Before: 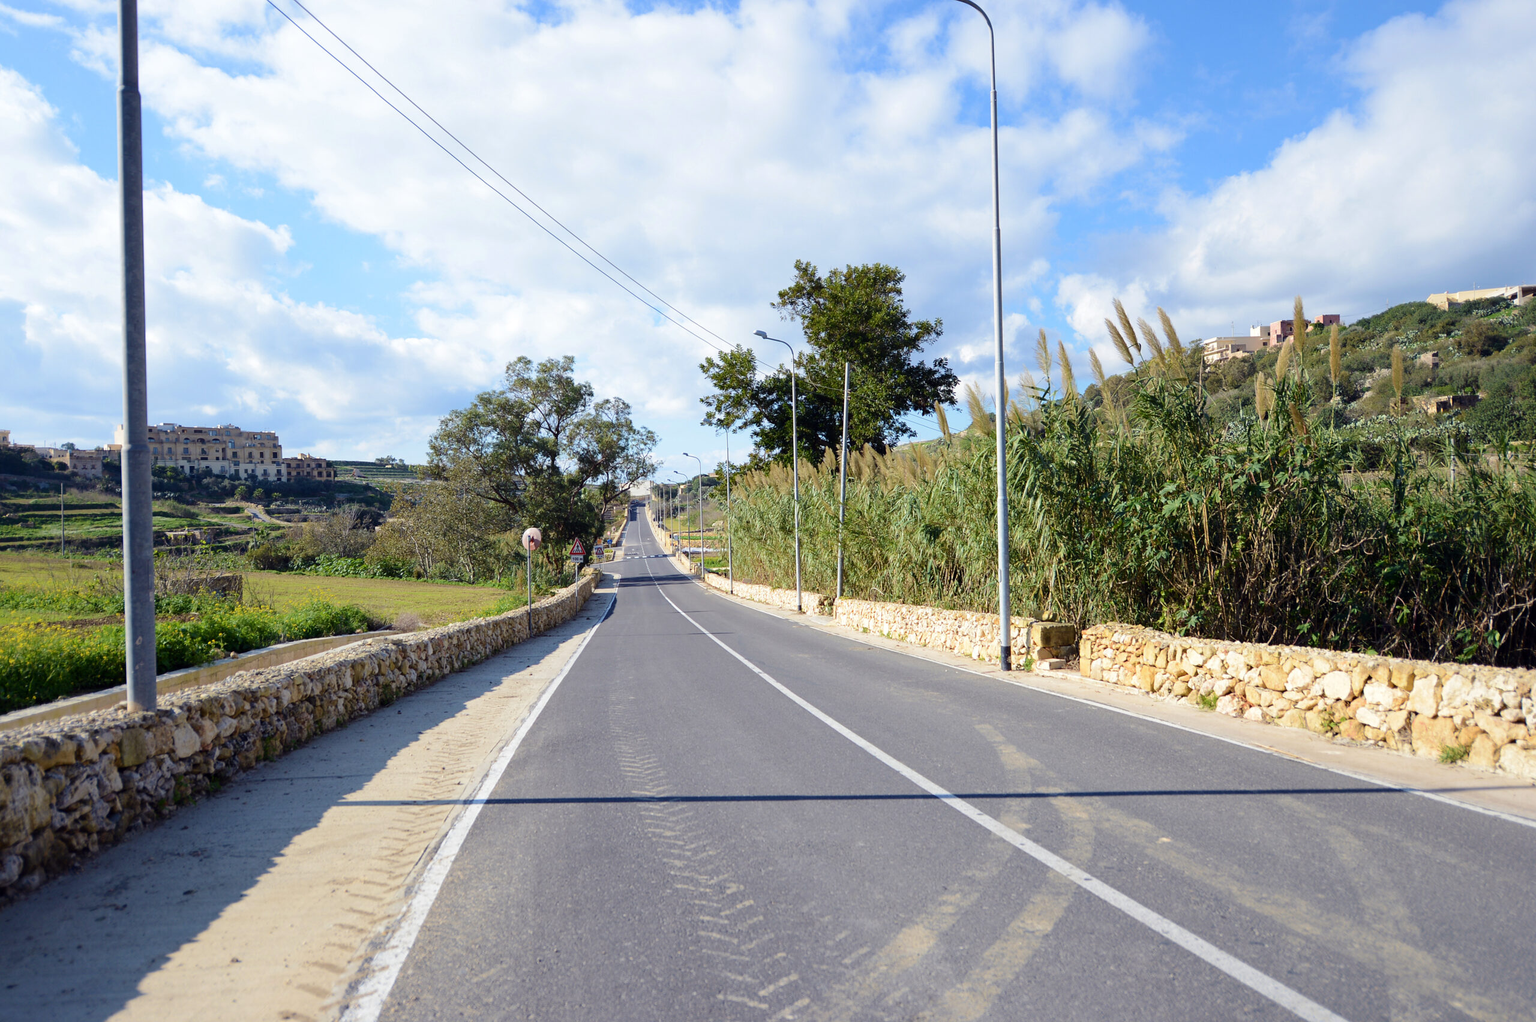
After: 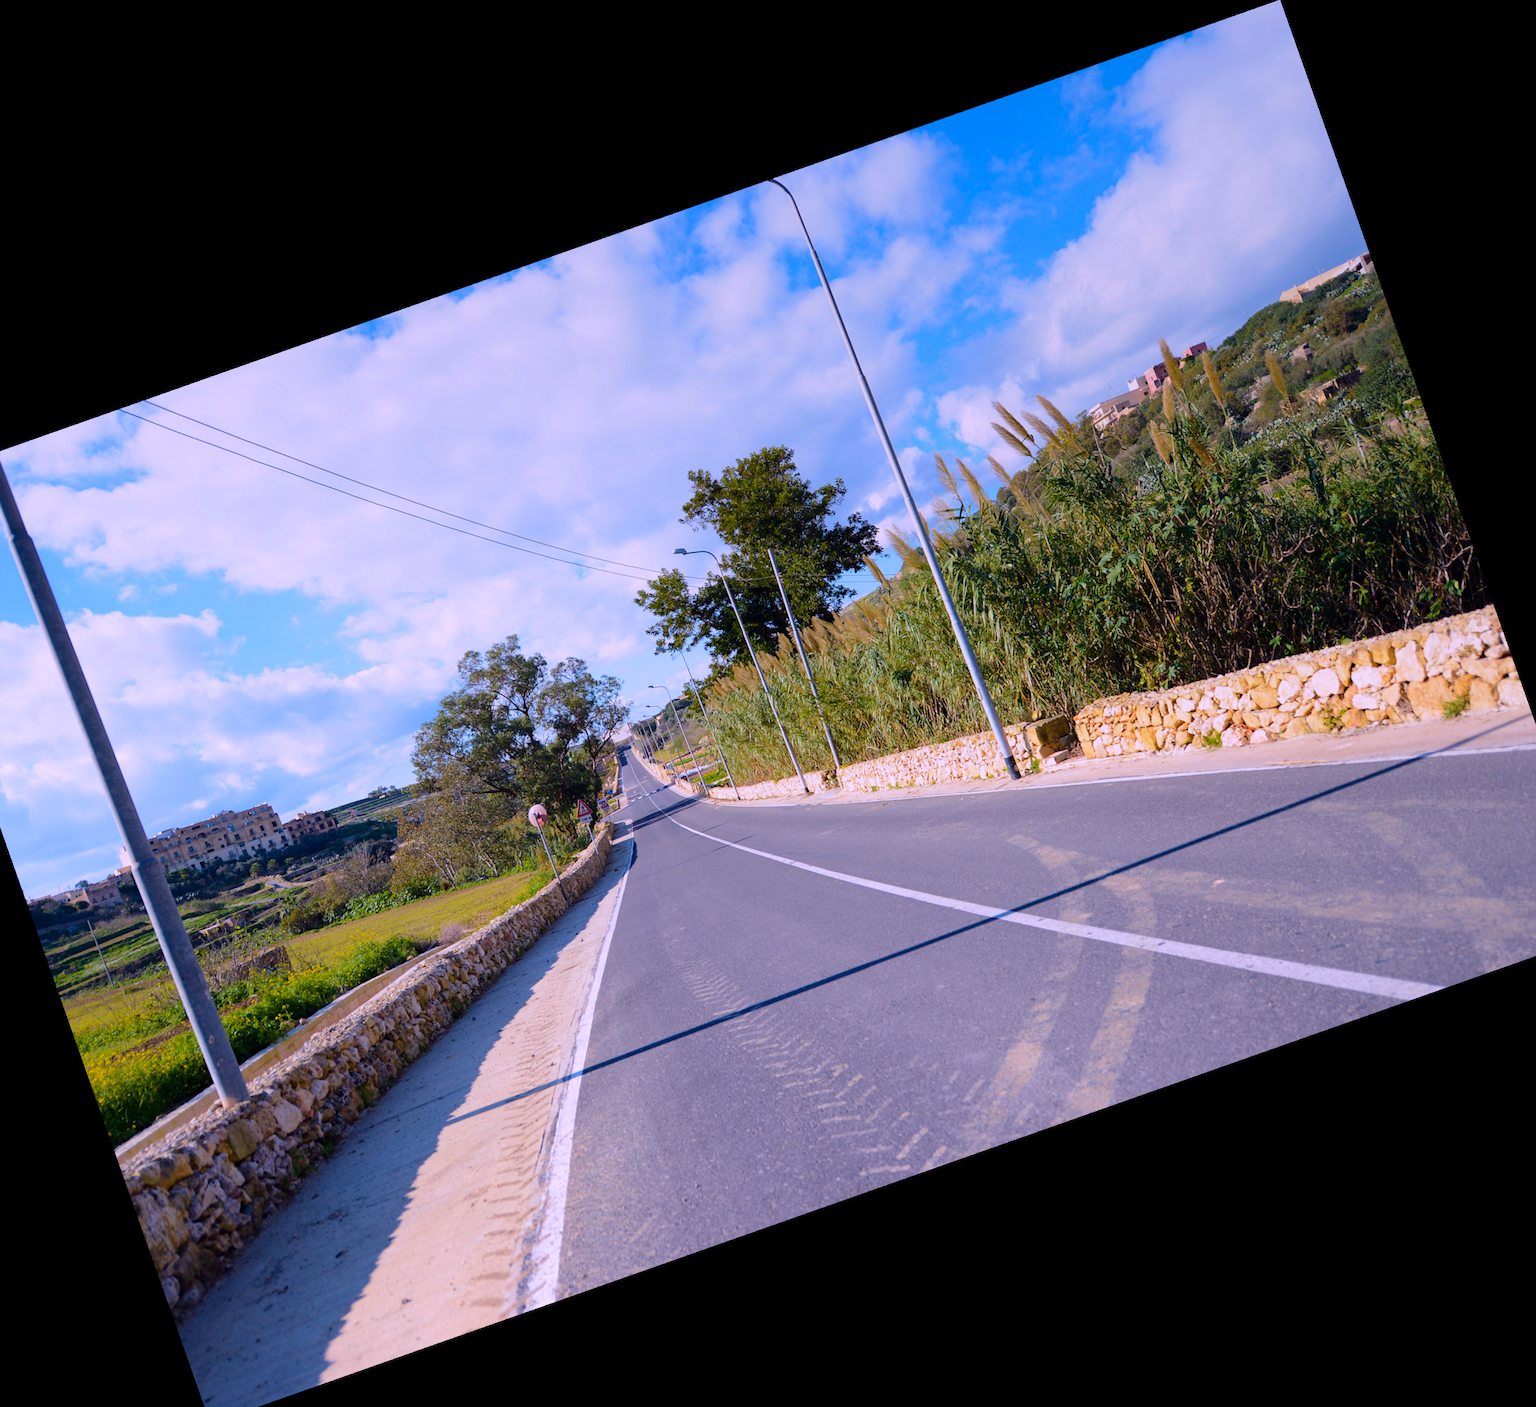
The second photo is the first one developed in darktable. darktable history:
color correction: highlights a* 15.03, highlights b* -25.07
rotate and perspective: rotation -0.45°, automatic cropping original format, crop left 0.008, crop right 0.992, crop top 0.012, crop bottom 0.988
crop and rotate: angle 19.43°, left 6.812%, right 4.125%, bottom 1.087%
graduated density: rotation -0.352°, offset 57.64
color balance rgb: linear chroma grading › global chroma 15%, perceptual saturation grading › global saturation 30%
